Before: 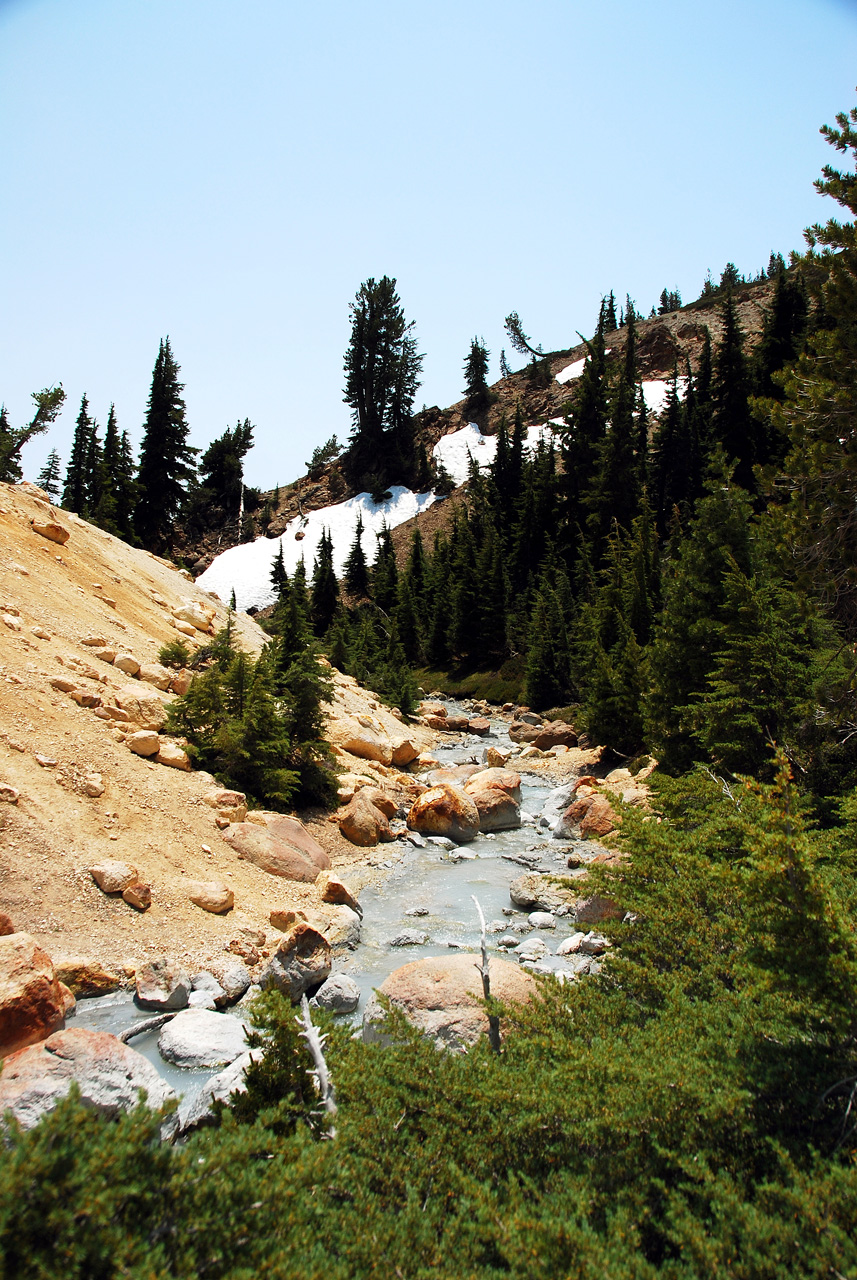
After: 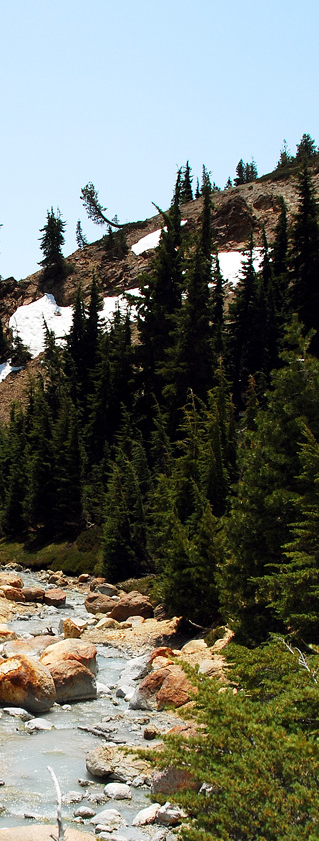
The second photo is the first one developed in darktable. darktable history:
crop and rotate: left 49.512%, top 10.136%, right 13.156%, bottom 24.154%
